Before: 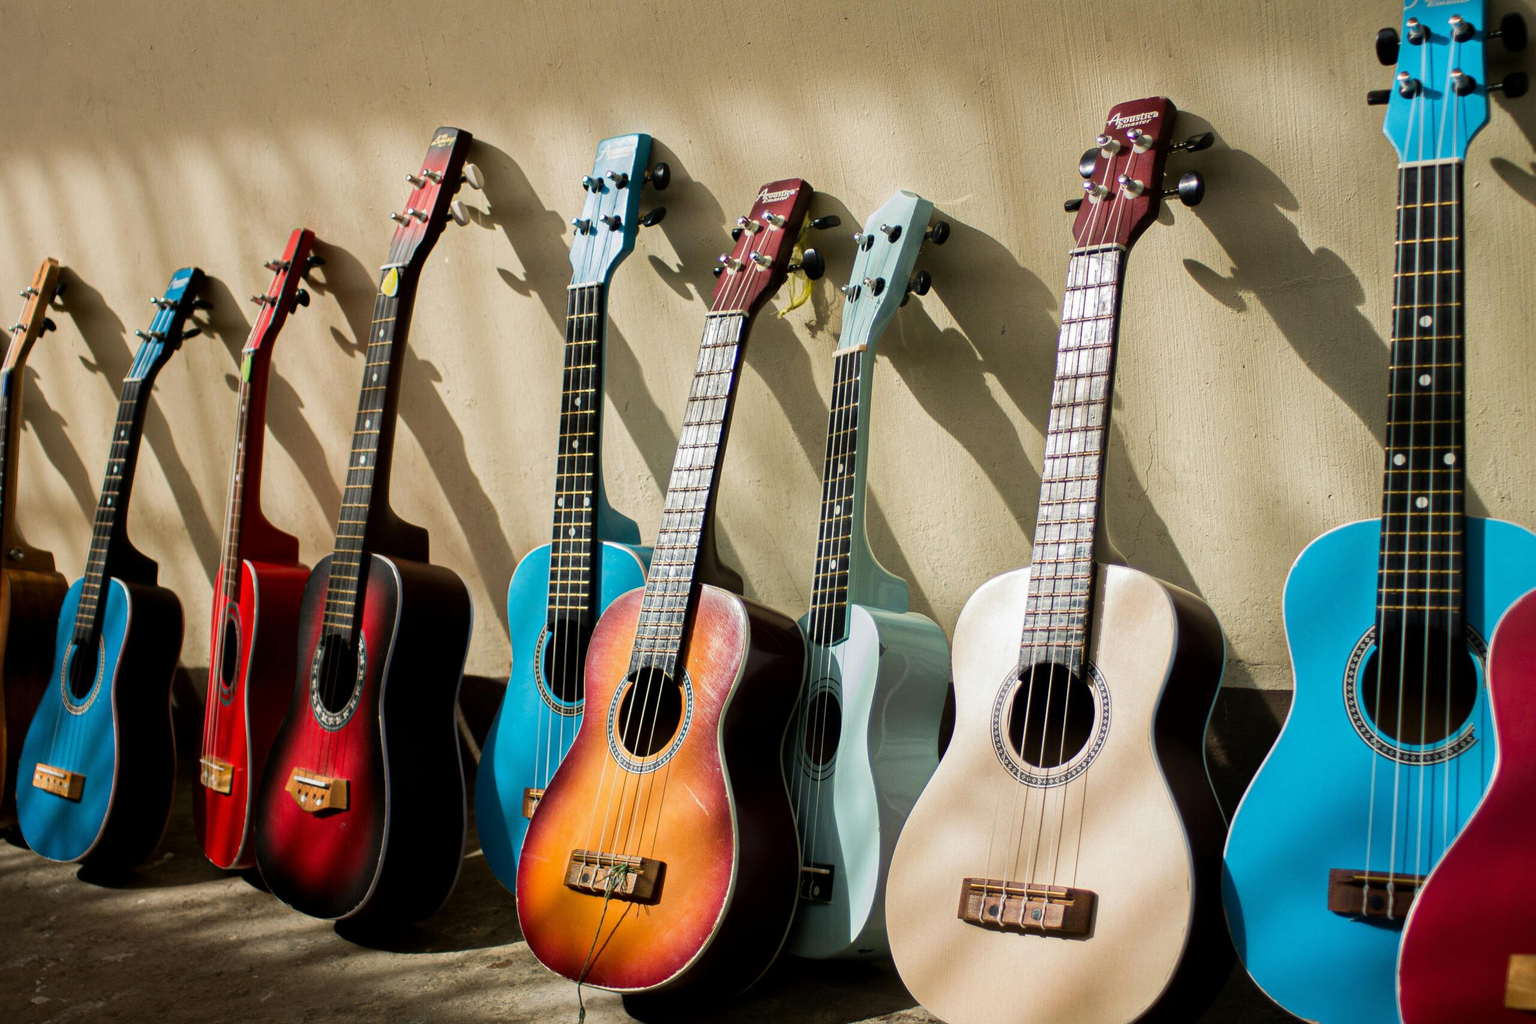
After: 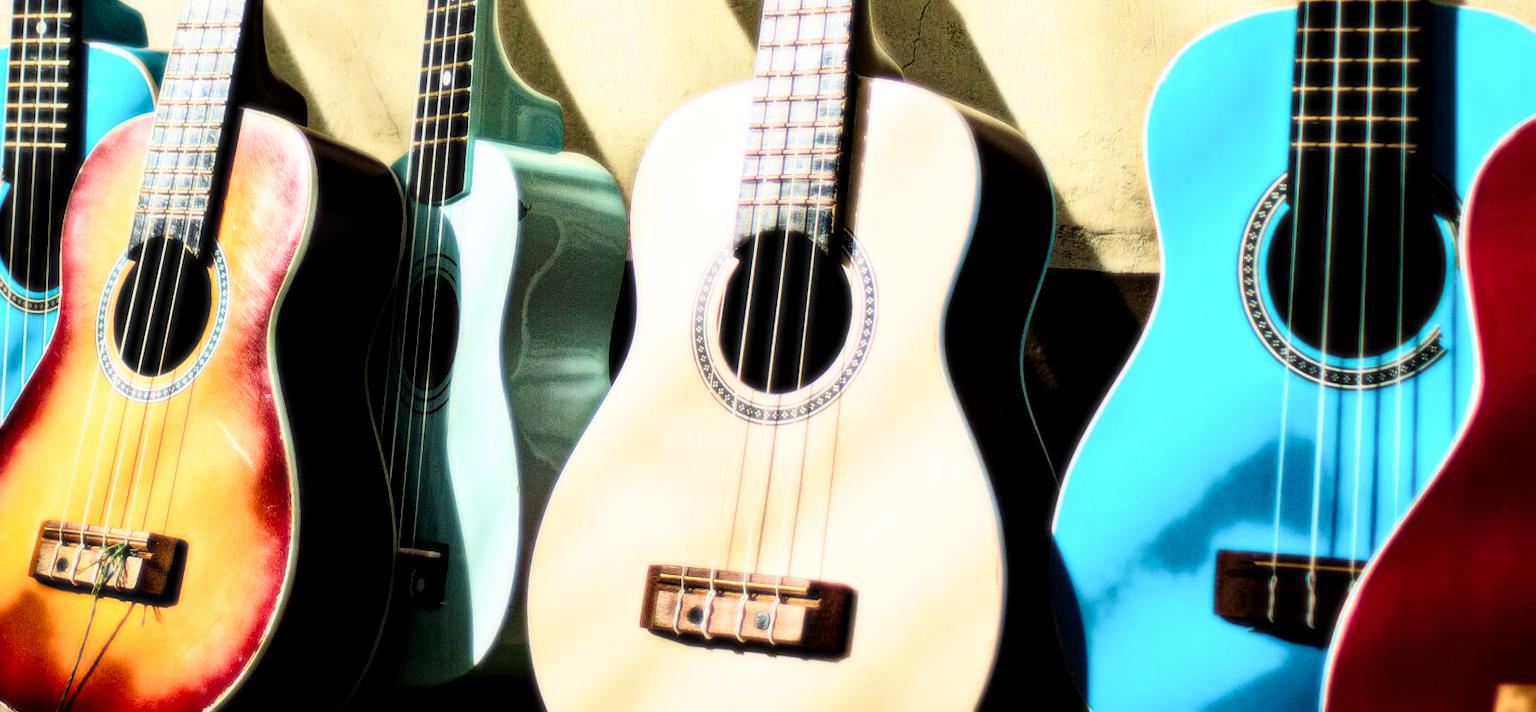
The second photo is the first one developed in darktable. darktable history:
velvia: on, module defaults
crop and rotate: left 35.509%, top 50.238%, bottom 4.934%
bloom: size 0%, threshold 54.82%, strength 8.31%
local contrast: mode bilateral grid, contrast 20, coarseness 19, detail 163%, midtone range 0.2
sigmoid: contrast 2, skew -0.2, preserve hue 0%, red attenuation 0.1, red rotation 0.035, green attenuation 0.1, green rotation -0.017, blue attenuation 0.15, blue rotation -0.052, base primaries Rec2020
